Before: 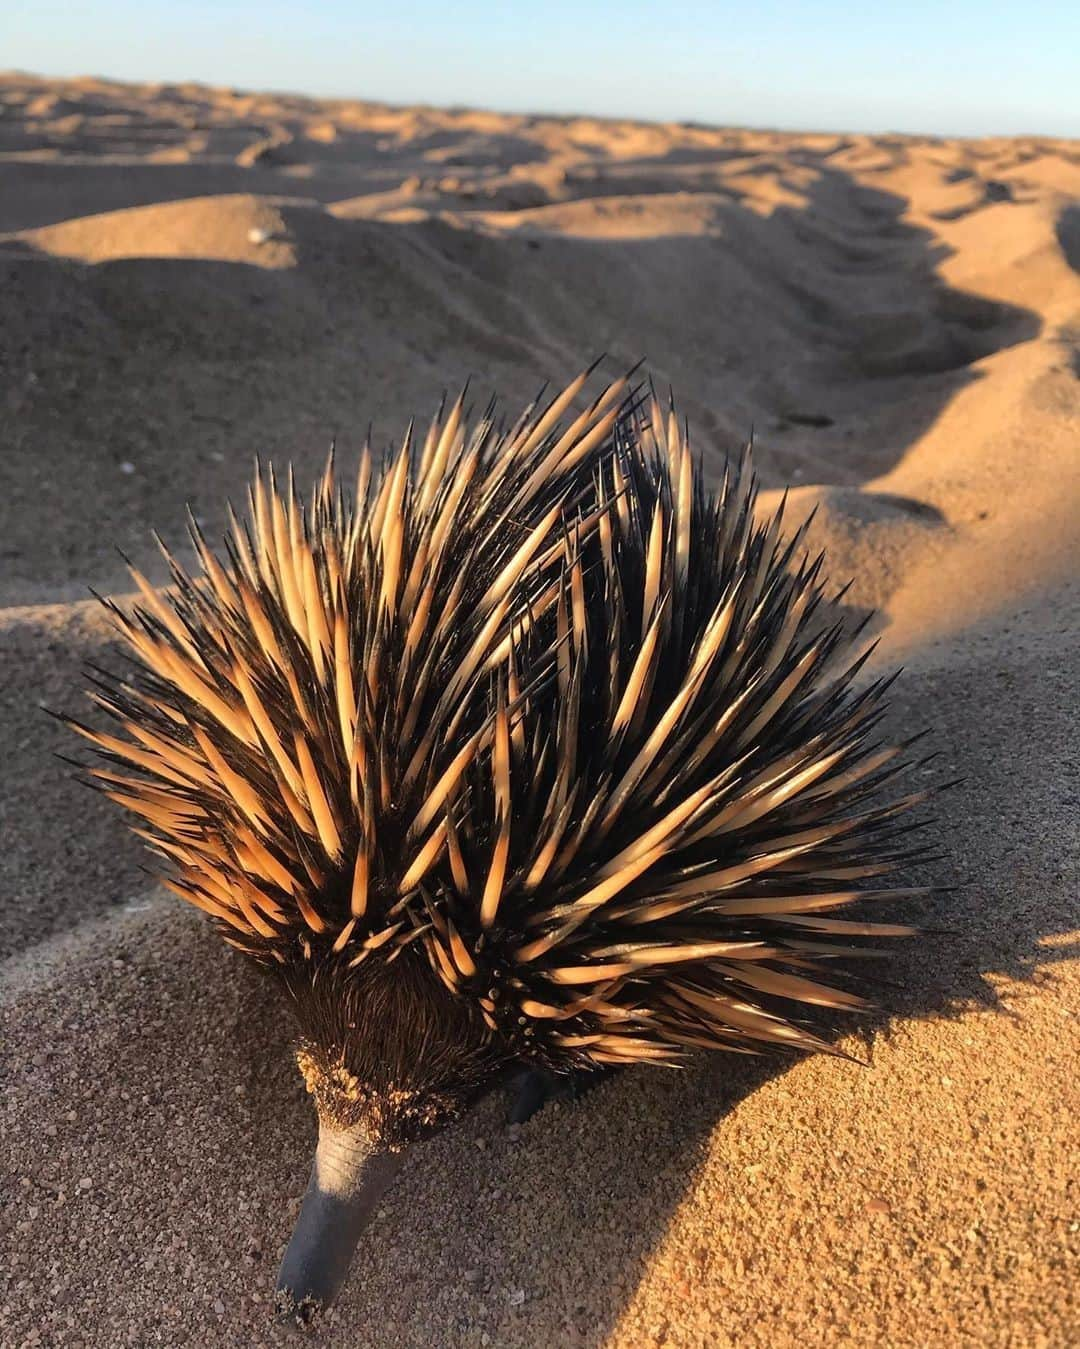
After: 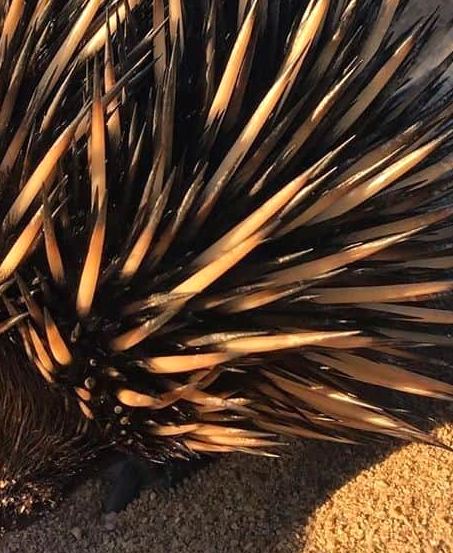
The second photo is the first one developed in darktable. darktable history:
crop: left 37.485%, top 45.357%, right 20.513%, bottom 13.637%
levels: black 0.022%, levels [0, 0.48, 0.961]
